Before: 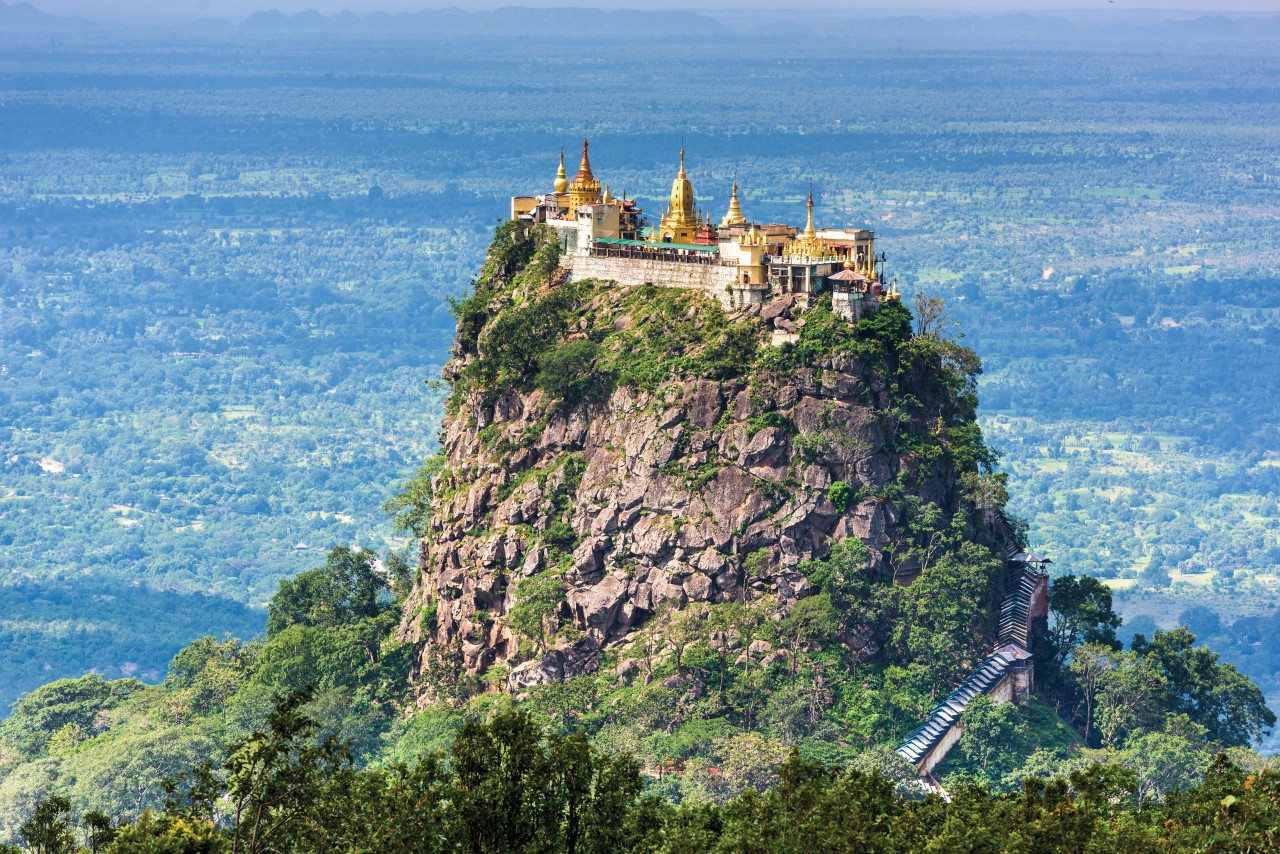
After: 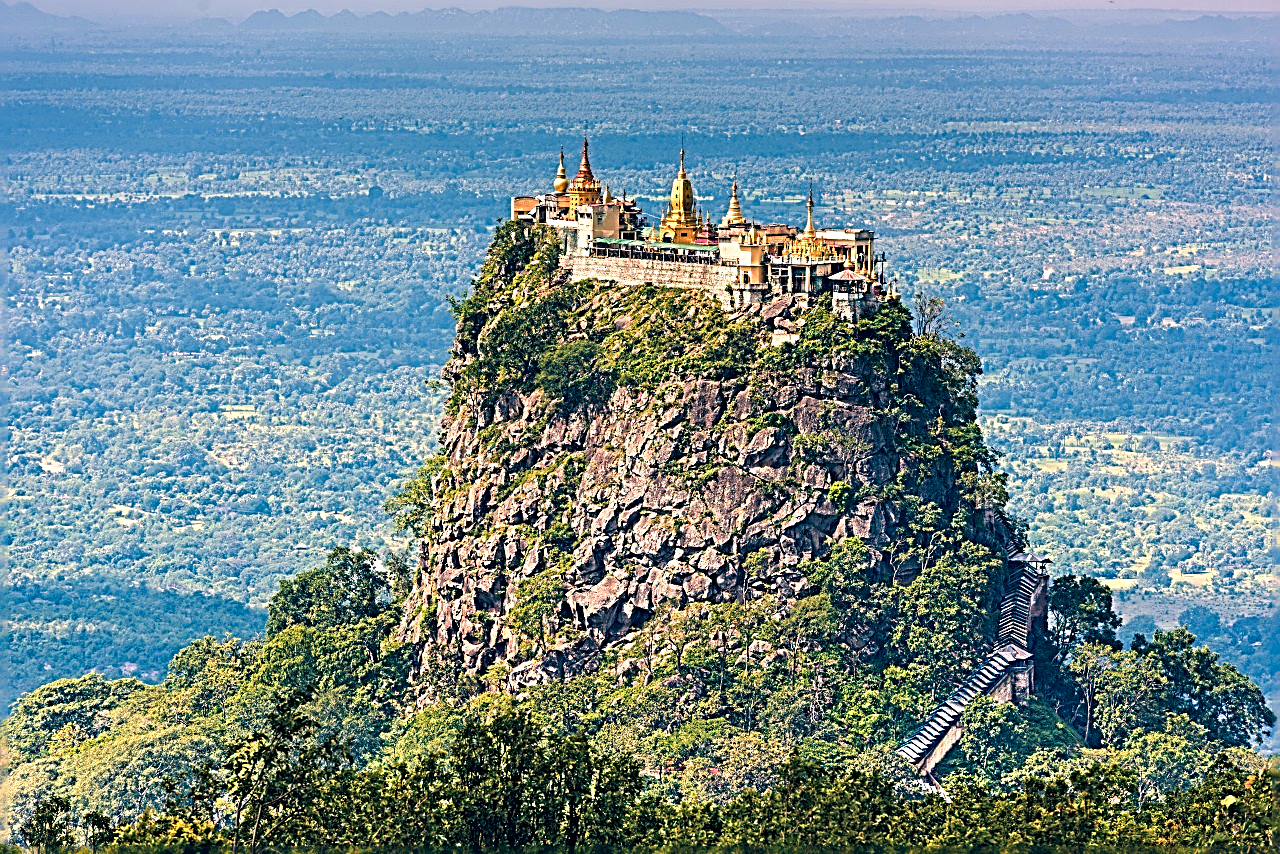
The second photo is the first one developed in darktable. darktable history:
local contrast: highlights 100%, shadows 100%, detail 120%, midtone range 0.2
sharpen: radius 3.158, amount 1.731
color zones: curves: ch1 [(0.239, 0.552) (0.75, 0.5)]; ch2 [(0.25, 0.462) (0.749, 0.457)], mix 25.94%
color correction: highlights a* 10.32, highlights b* 14.66, shadows a* -9.59, shadows b* -15.02
